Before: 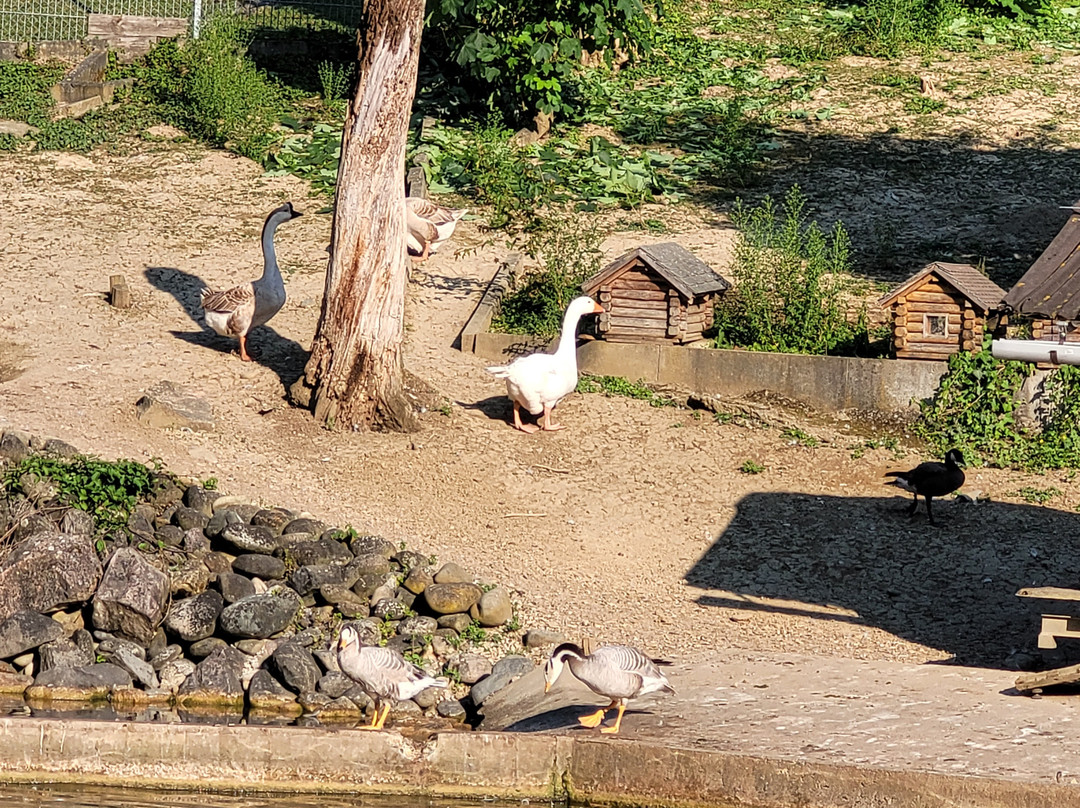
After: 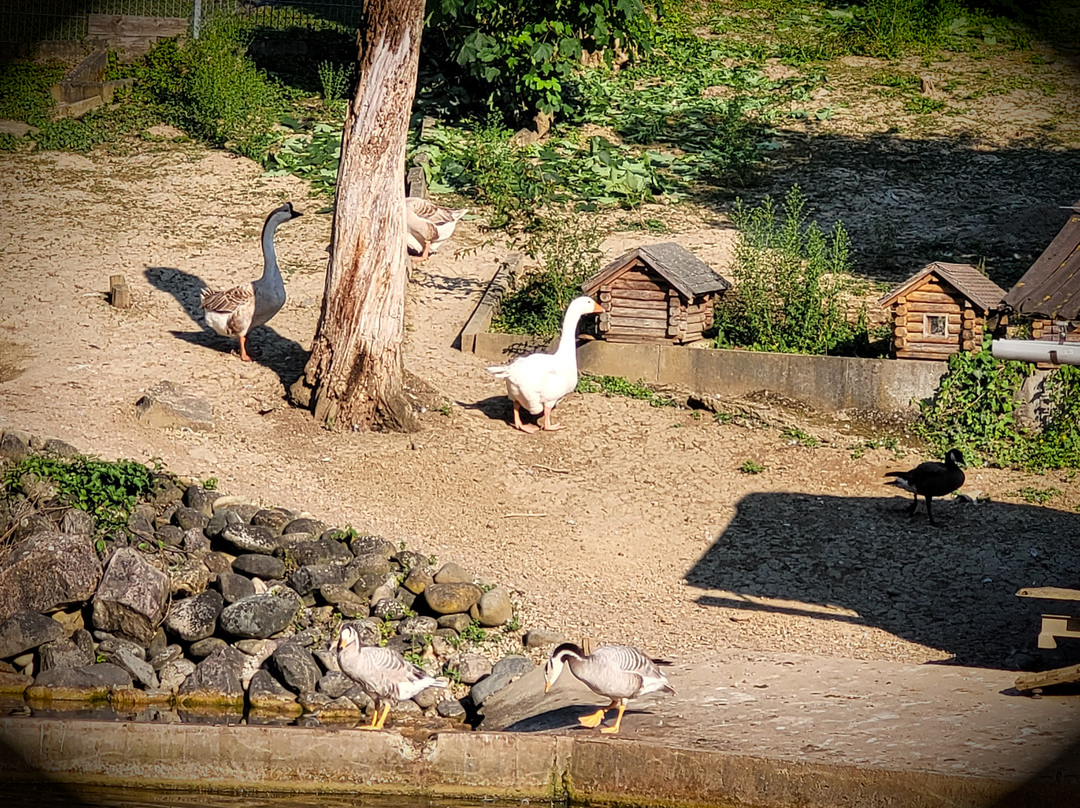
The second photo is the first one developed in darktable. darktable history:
vignetting: brightness -0.991, saturation 0.492, automatic ratio true
